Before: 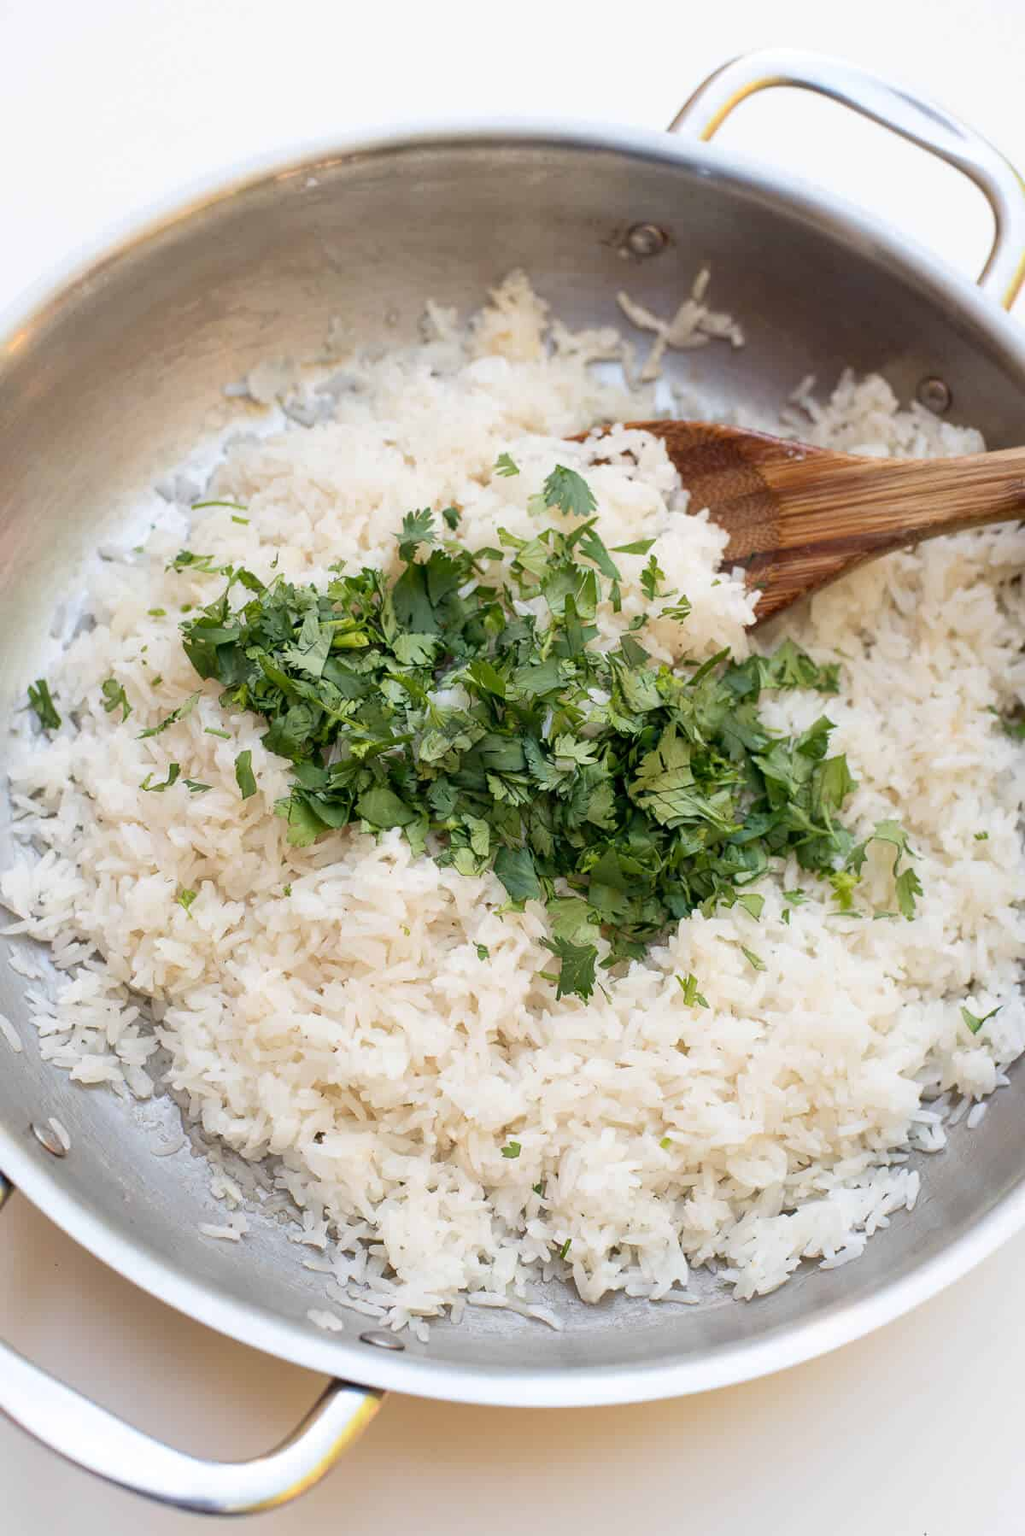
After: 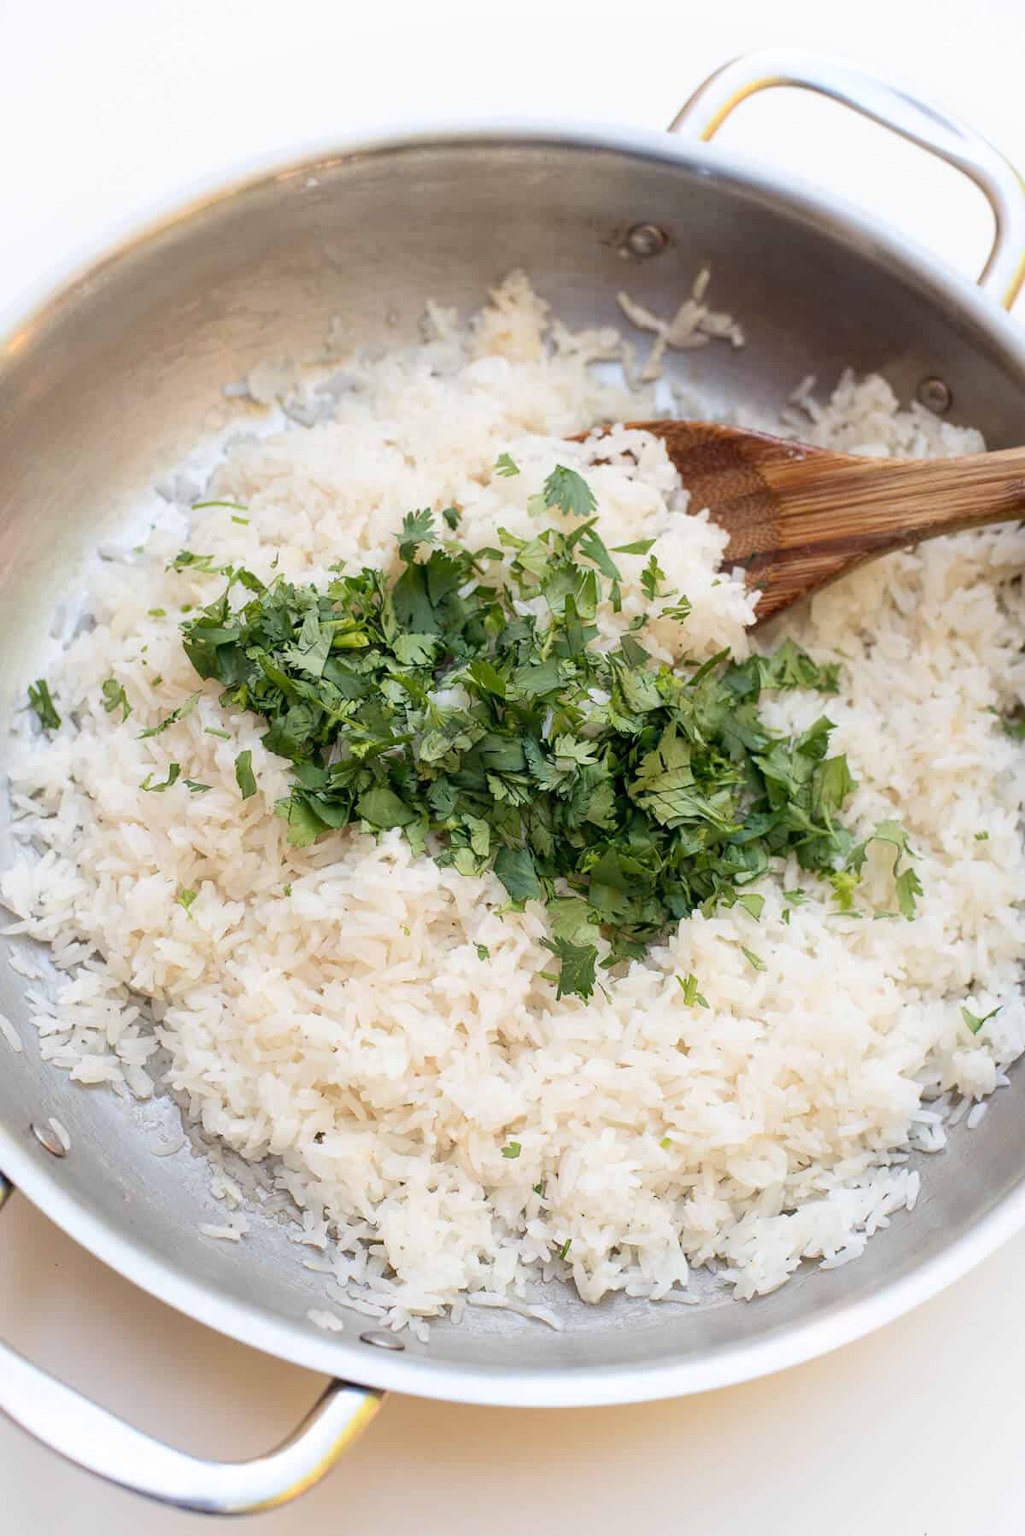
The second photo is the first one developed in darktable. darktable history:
shadows and highlights: shadows -69.67, highlights 34.71, soften with gaussian
